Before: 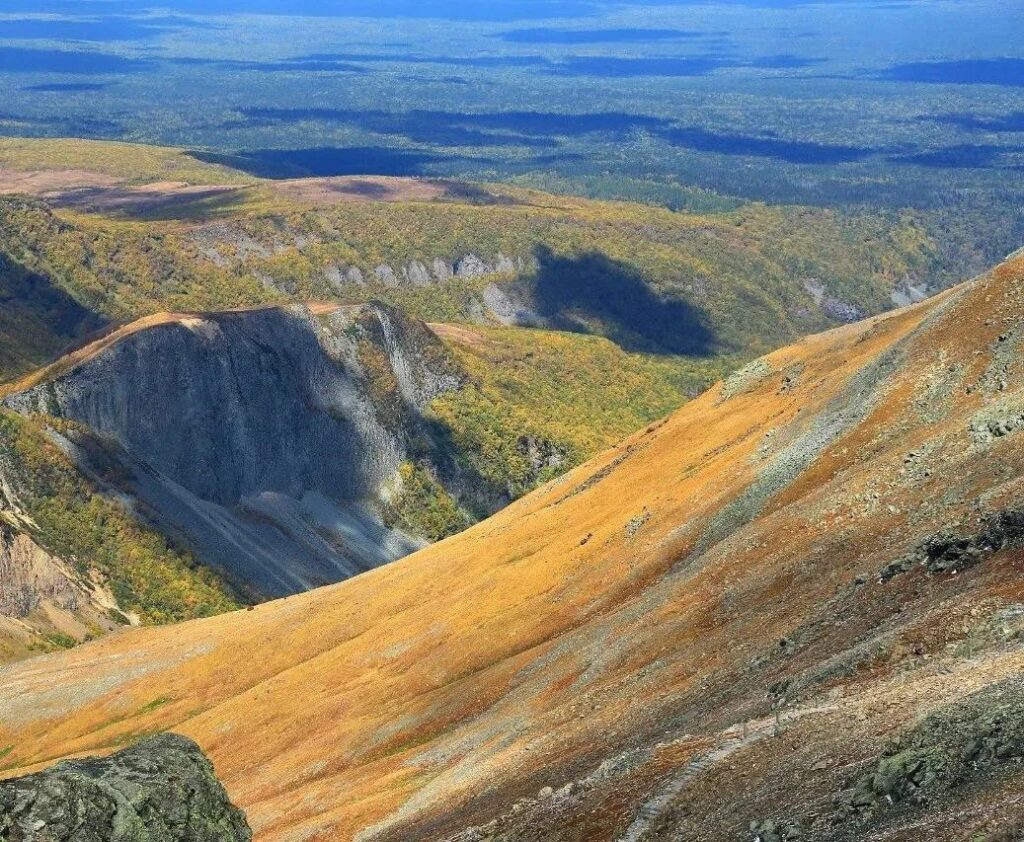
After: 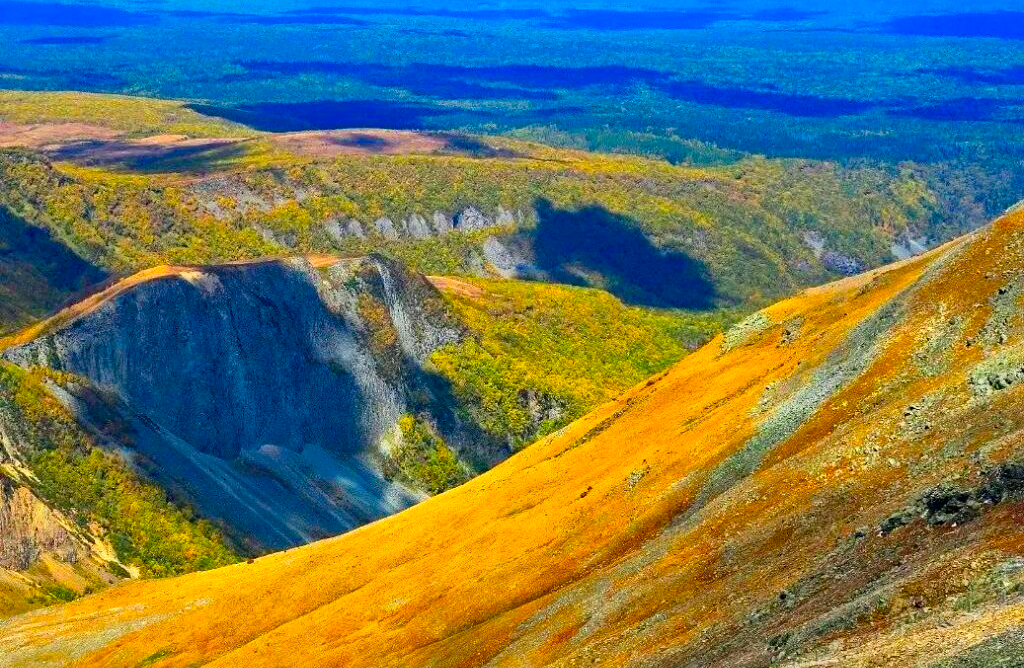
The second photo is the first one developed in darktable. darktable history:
shadows and highlights: soften with gaussian
crop and rotate: top 5.667%, bottom 14.937%
local contrast: mode bilateral grid, contrast 30, coarseness 25, midtone range 0.2
color zones: curves: ch0 [(0, 0.613) (0.01, 0.613) (0.245, 0.448) (0.498, 0.529) (0.642, 0.665) (0.879, 0.777) (0.99, 0.613)]; ch1 [(0, 0) (0.143, 0) (0.286, 0) (0.429, 0) (0.571, 0) (0.714, 0) (0.857, 0)], mix -138.01%
haze removal: compatibility mode true, adaptive false
color balance rgb: linear chroma grading › global chroma 15%, perceptual saturation grading › global saturation 30%
